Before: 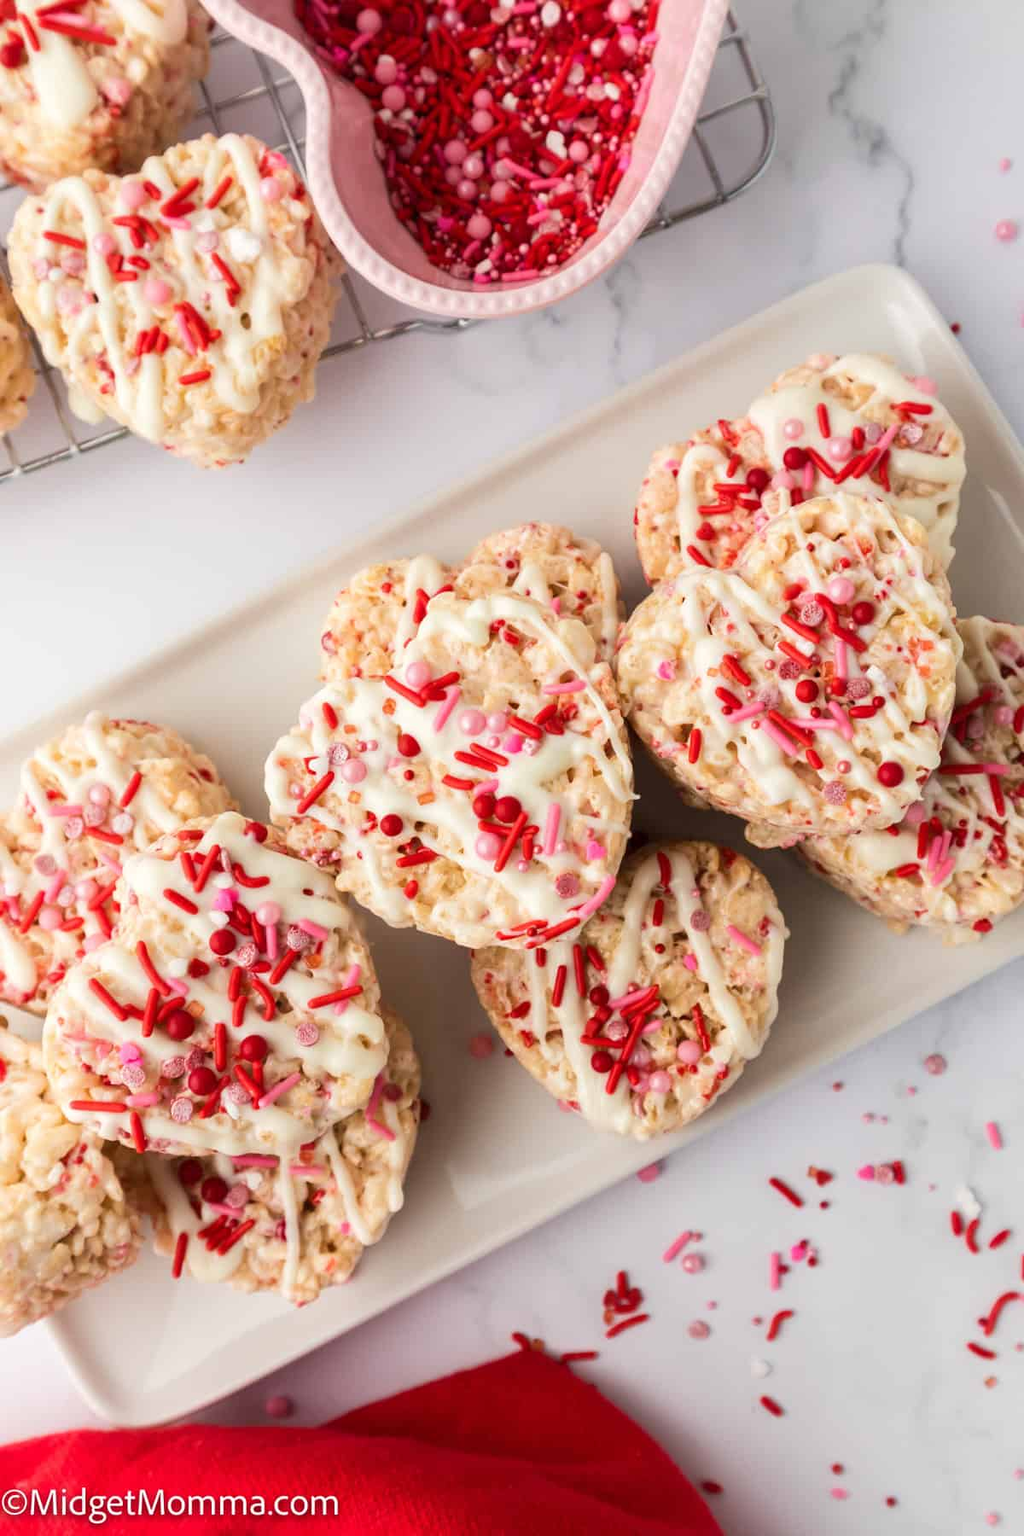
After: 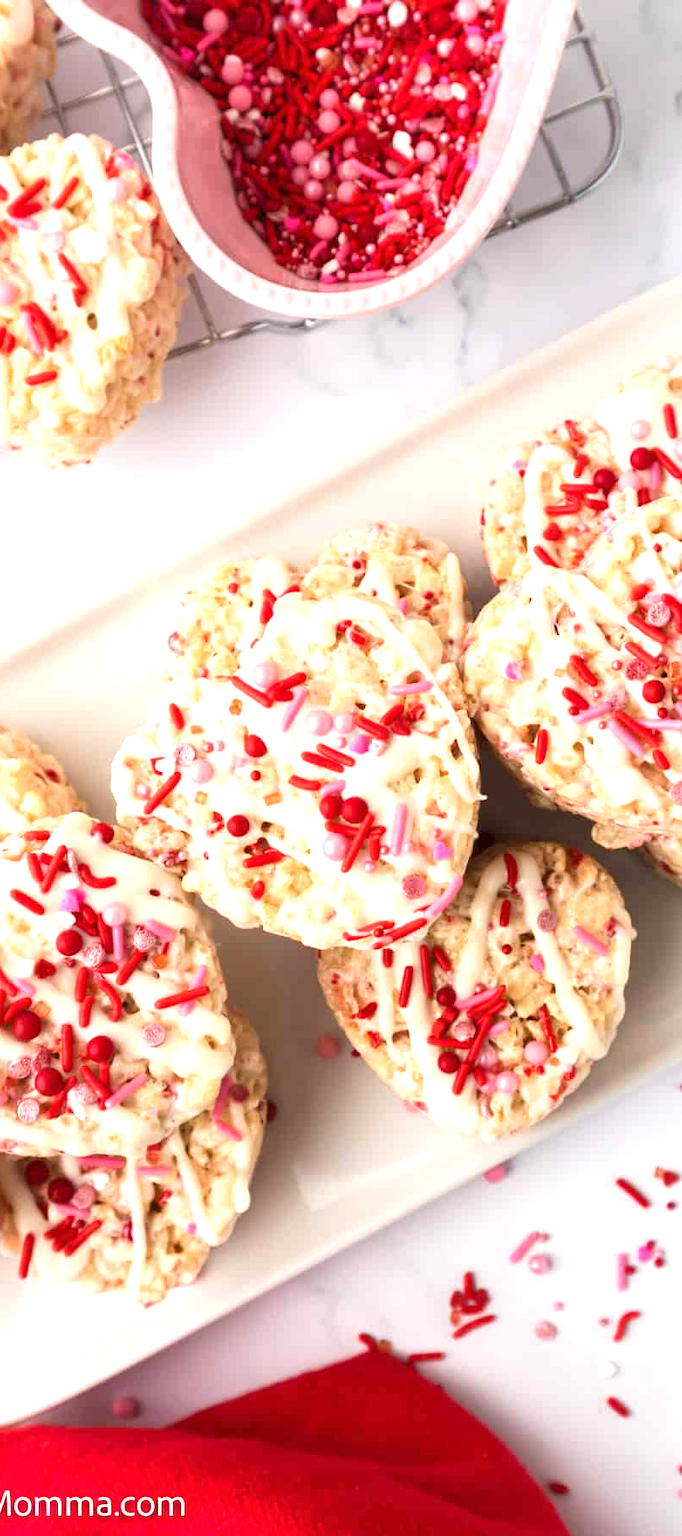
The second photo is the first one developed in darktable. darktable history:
crop and rotate: left 15.055%, right 18.278%
exposure: exposure 0.722 EV, compensate highlight preservation false
